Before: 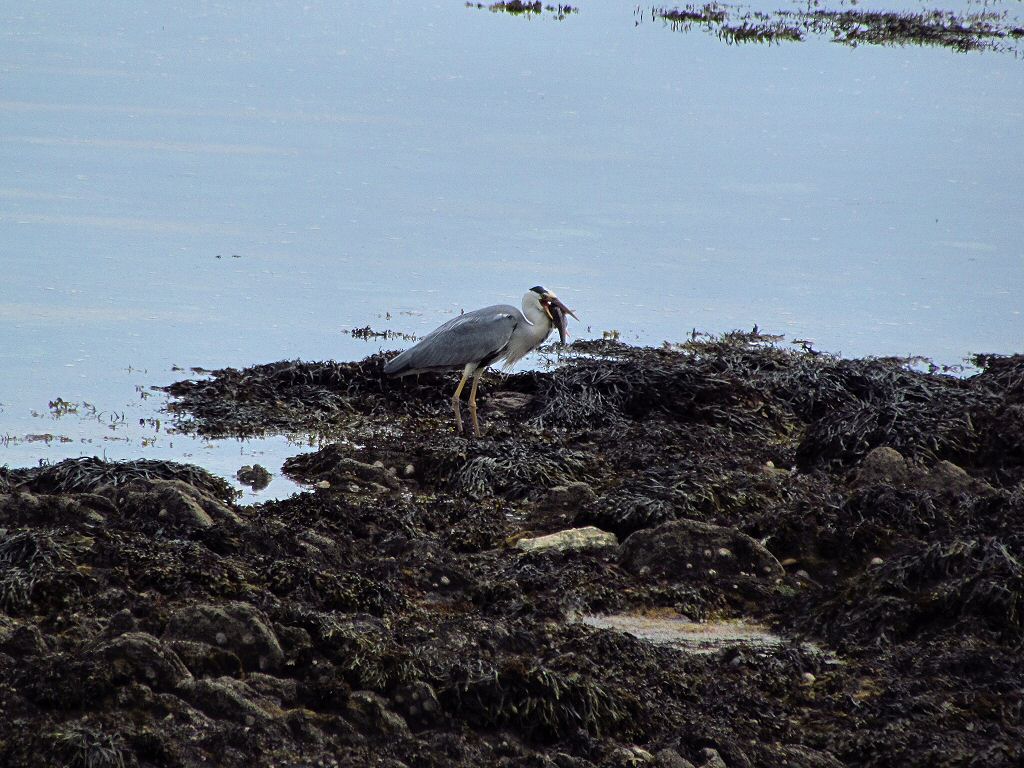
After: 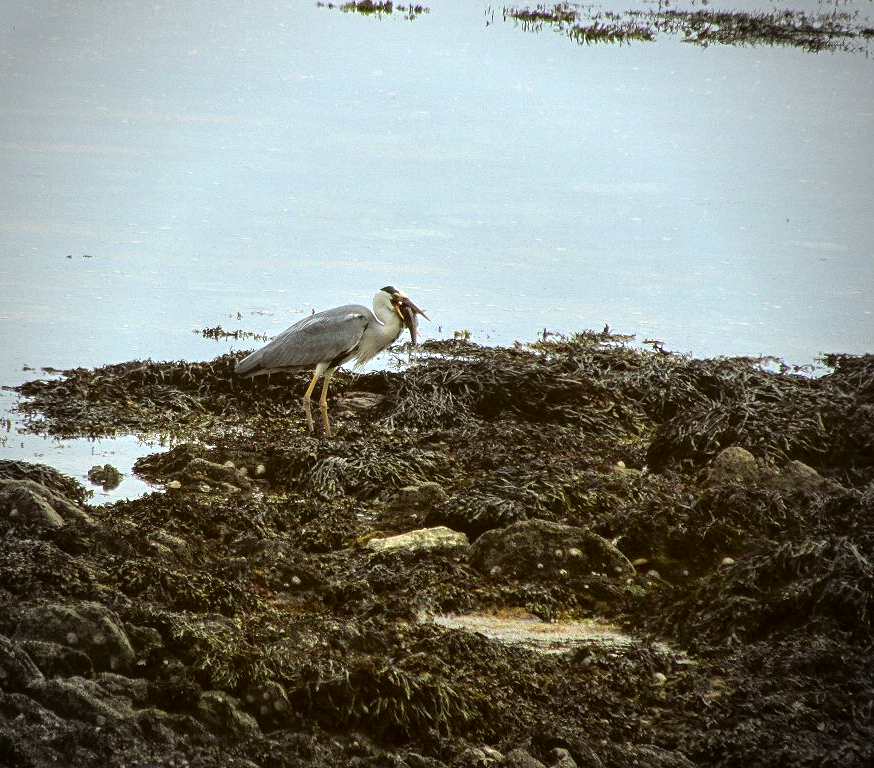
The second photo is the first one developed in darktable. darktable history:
vignetting: fall-off start 71.74%
crop and rotate: left 14.584%
exposure: exposure 0.74 EV, compensate highlight preservation false
color correction: highlights a* -1.43, highlights b* 10.12, shadows a* 0.395, shadows b* 19.35
local contrast: detail 110%
